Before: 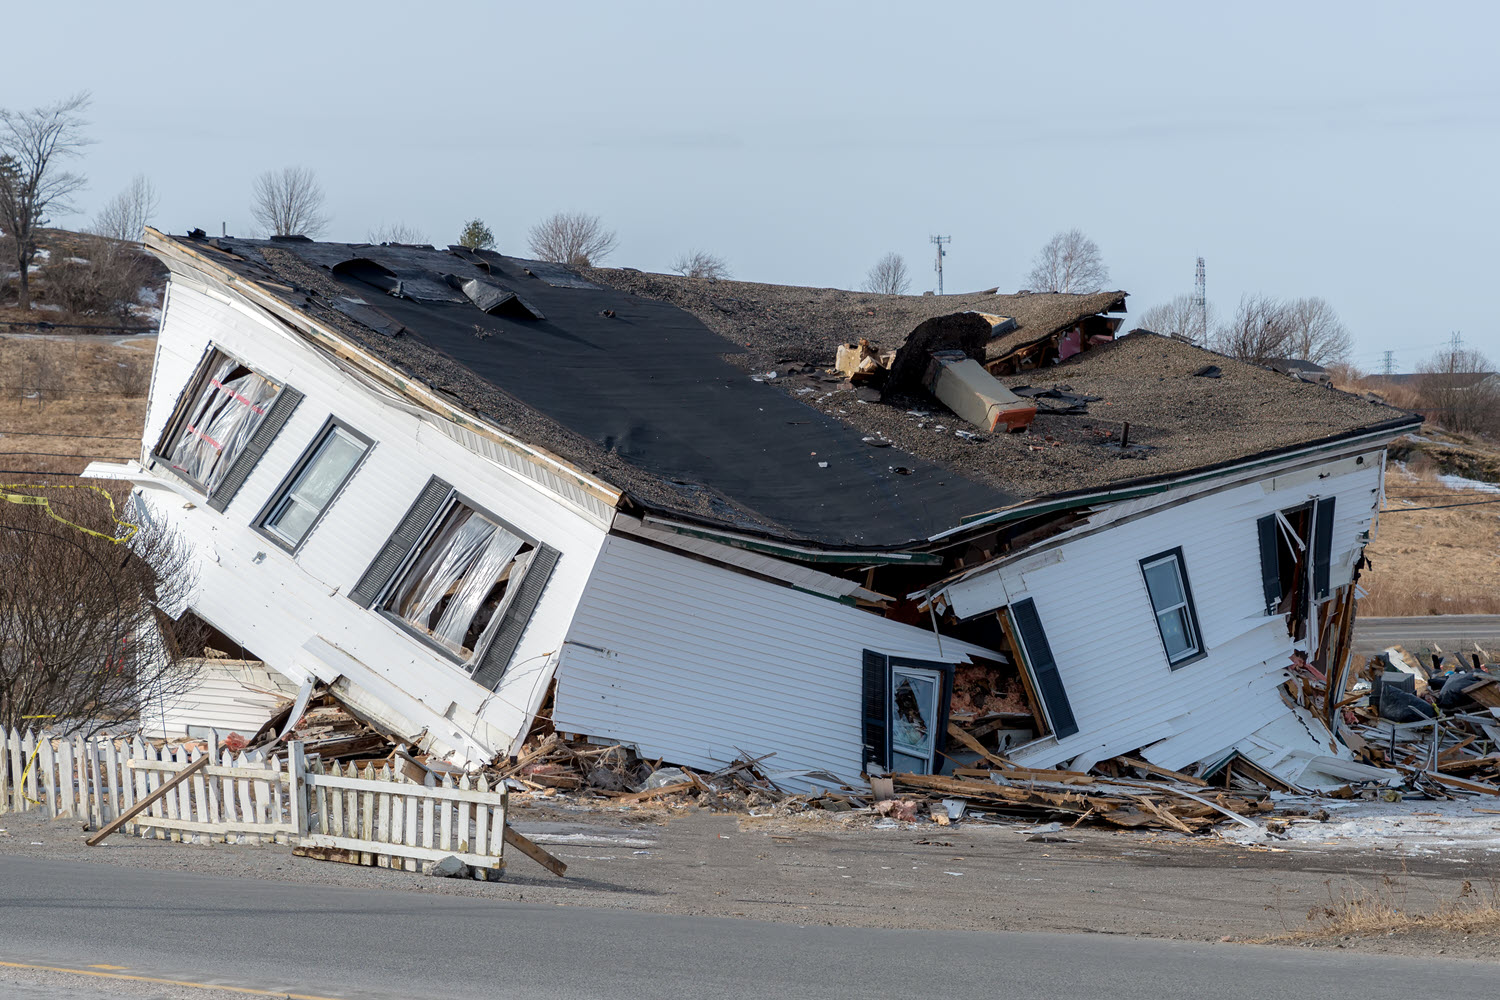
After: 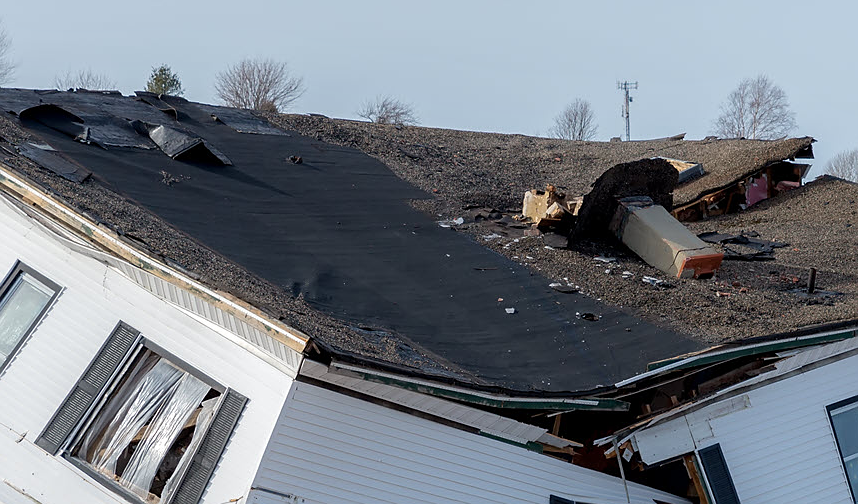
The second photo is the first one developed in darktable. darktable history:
crop: left 20.932%, top 15.471%, right 21.848%, bottom 34.081%
sharpen: radius 0.969, amount 0.604
tone equalizer: on, module defaults
